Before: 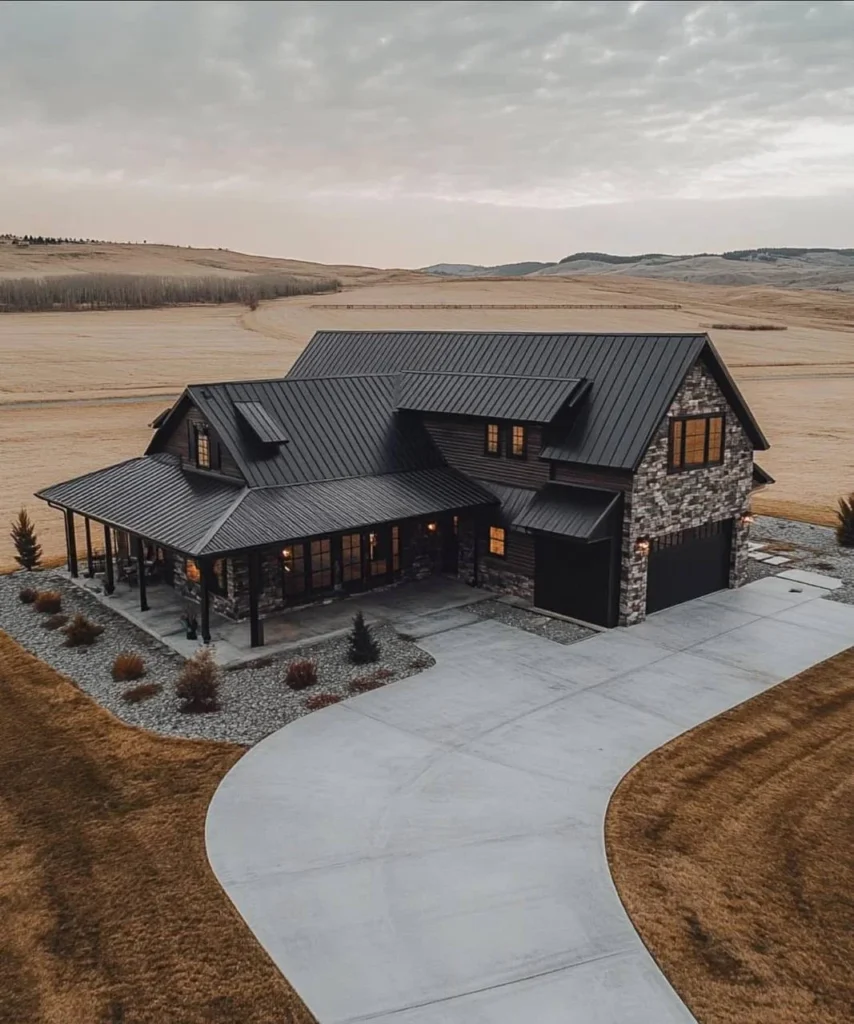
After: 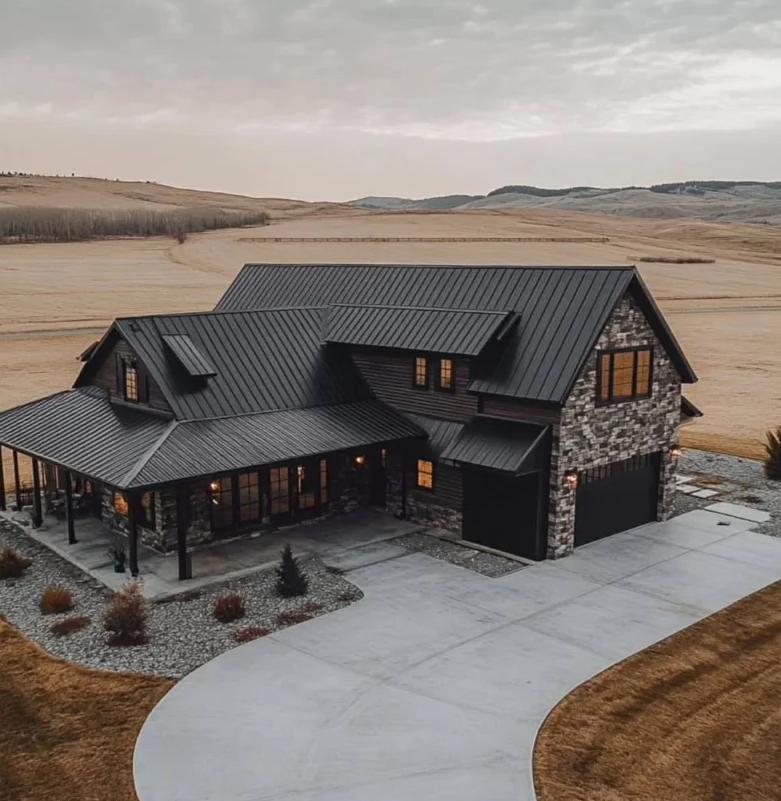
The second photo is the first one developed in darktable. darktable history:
crop: left 8.451%, top 6.55%, bottom 15.219%
